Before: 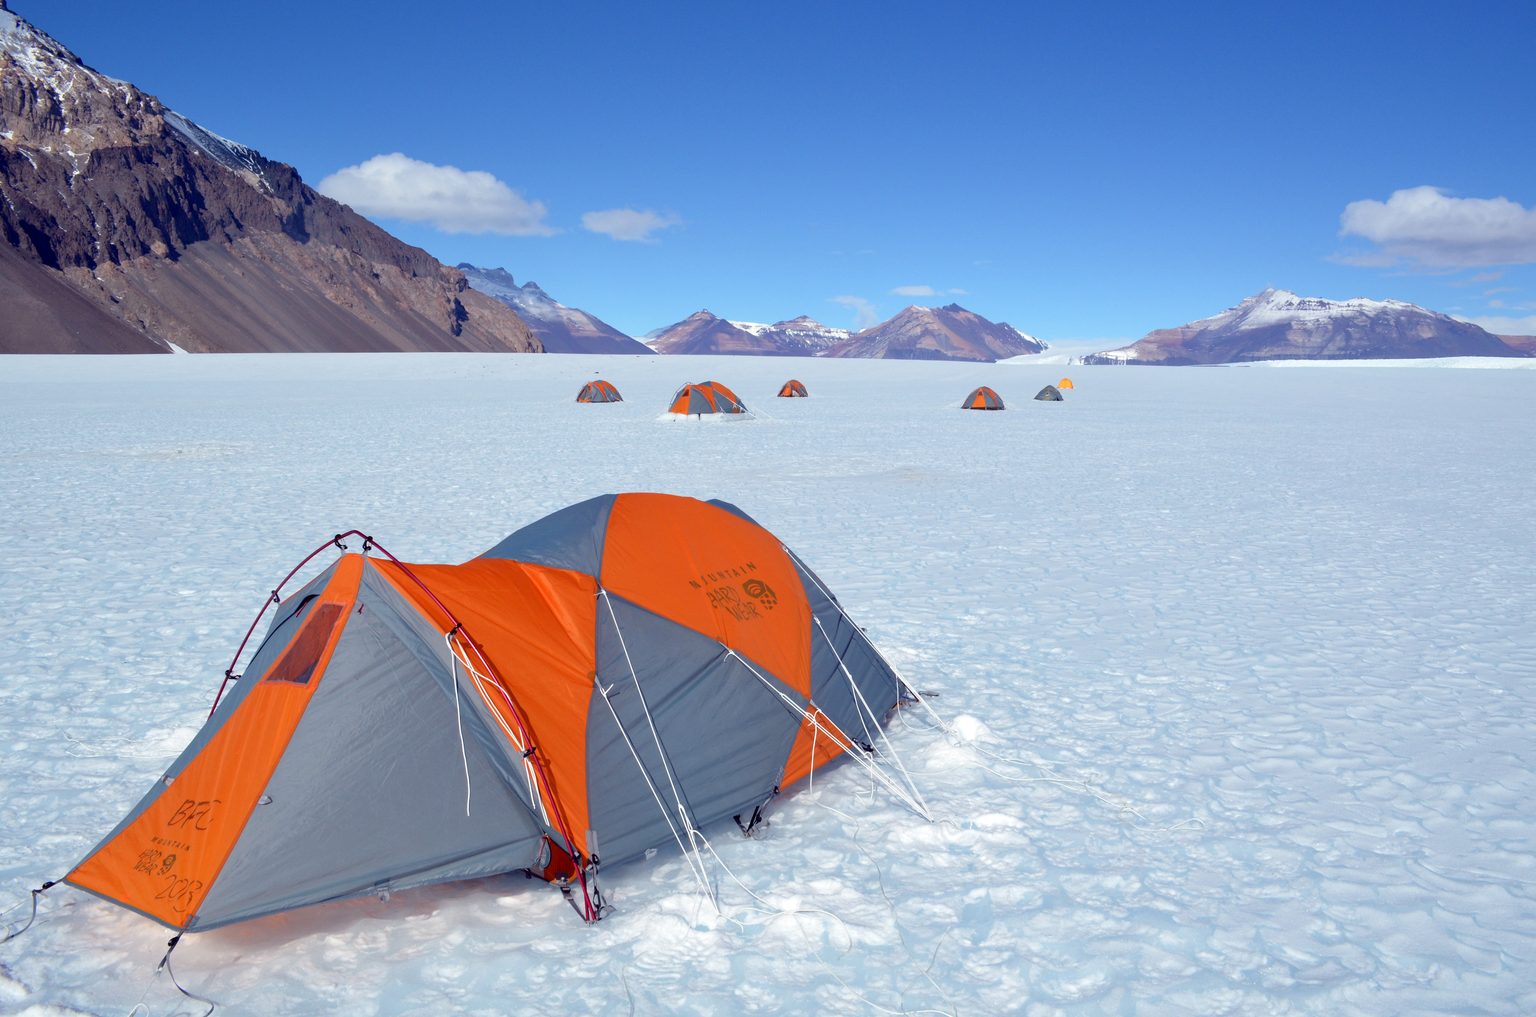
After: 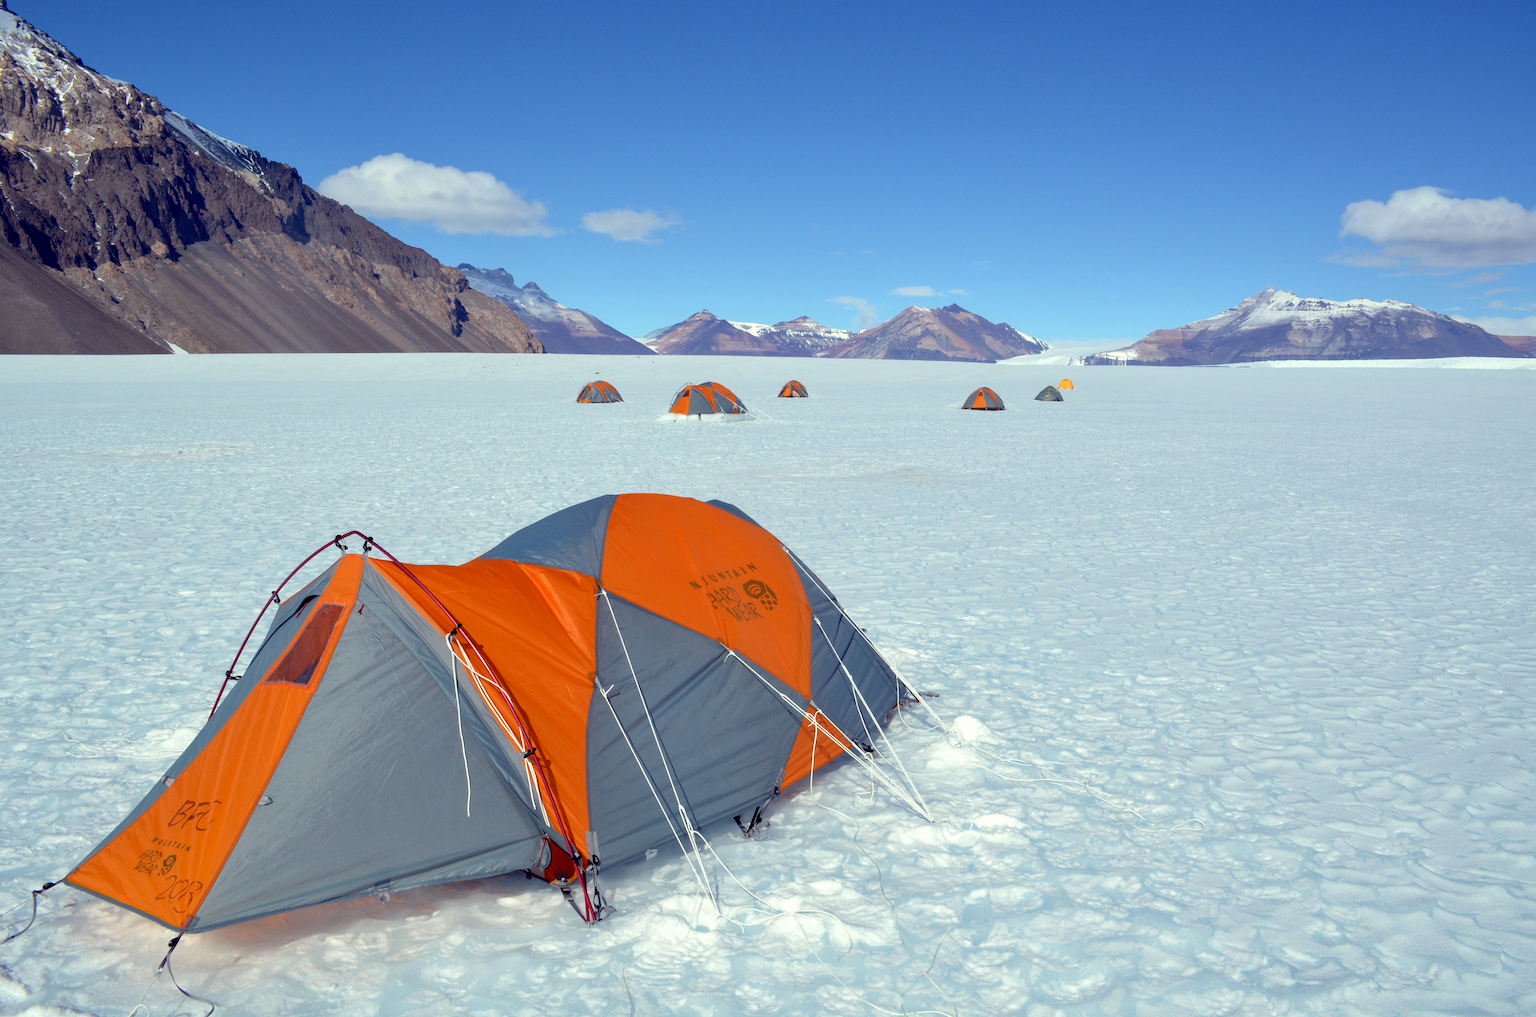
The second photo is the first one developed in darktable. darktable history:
color correction: highlights a* -4.48, highlights b* 6.8
local contrast: highlights 101%, shadows 101%, detail 119%, midtone range 0.2
